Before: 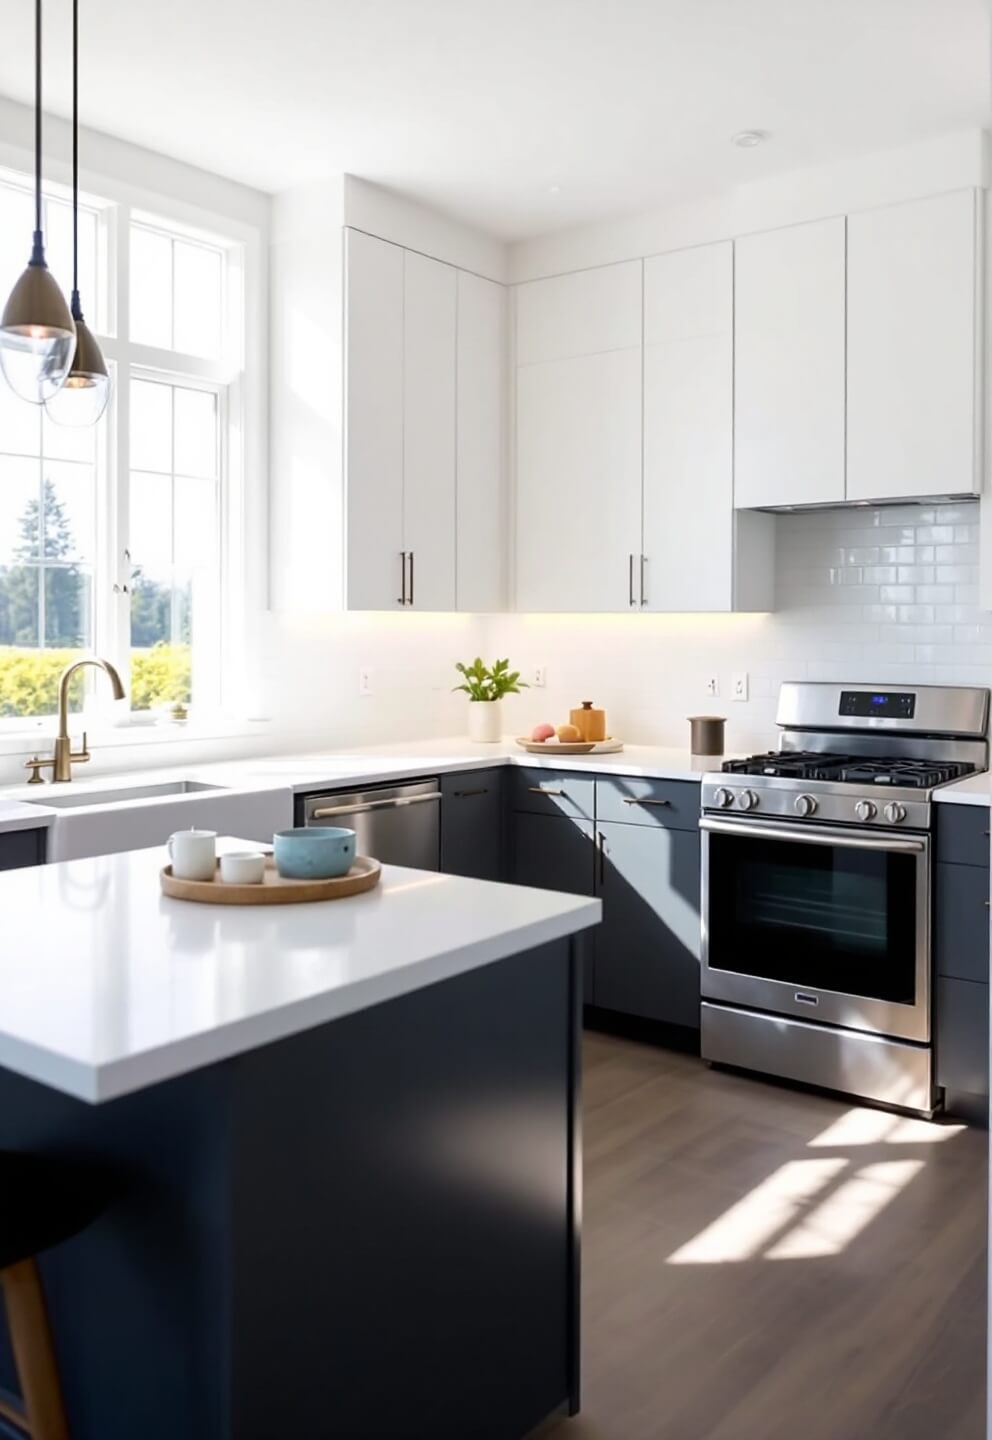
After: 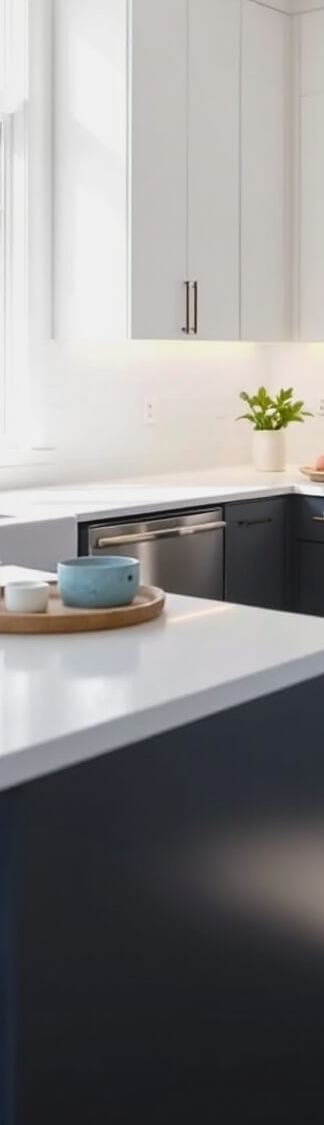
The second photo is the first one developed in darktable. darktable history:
contrast brightness saturation: contrast -0.124
crop and rotate: left 21.813%, top 18.845%, right 45.46%, bottom 2.998%
local contrast: highlights 106%, shadows 102%, detail 119%, midtone range 0.2
